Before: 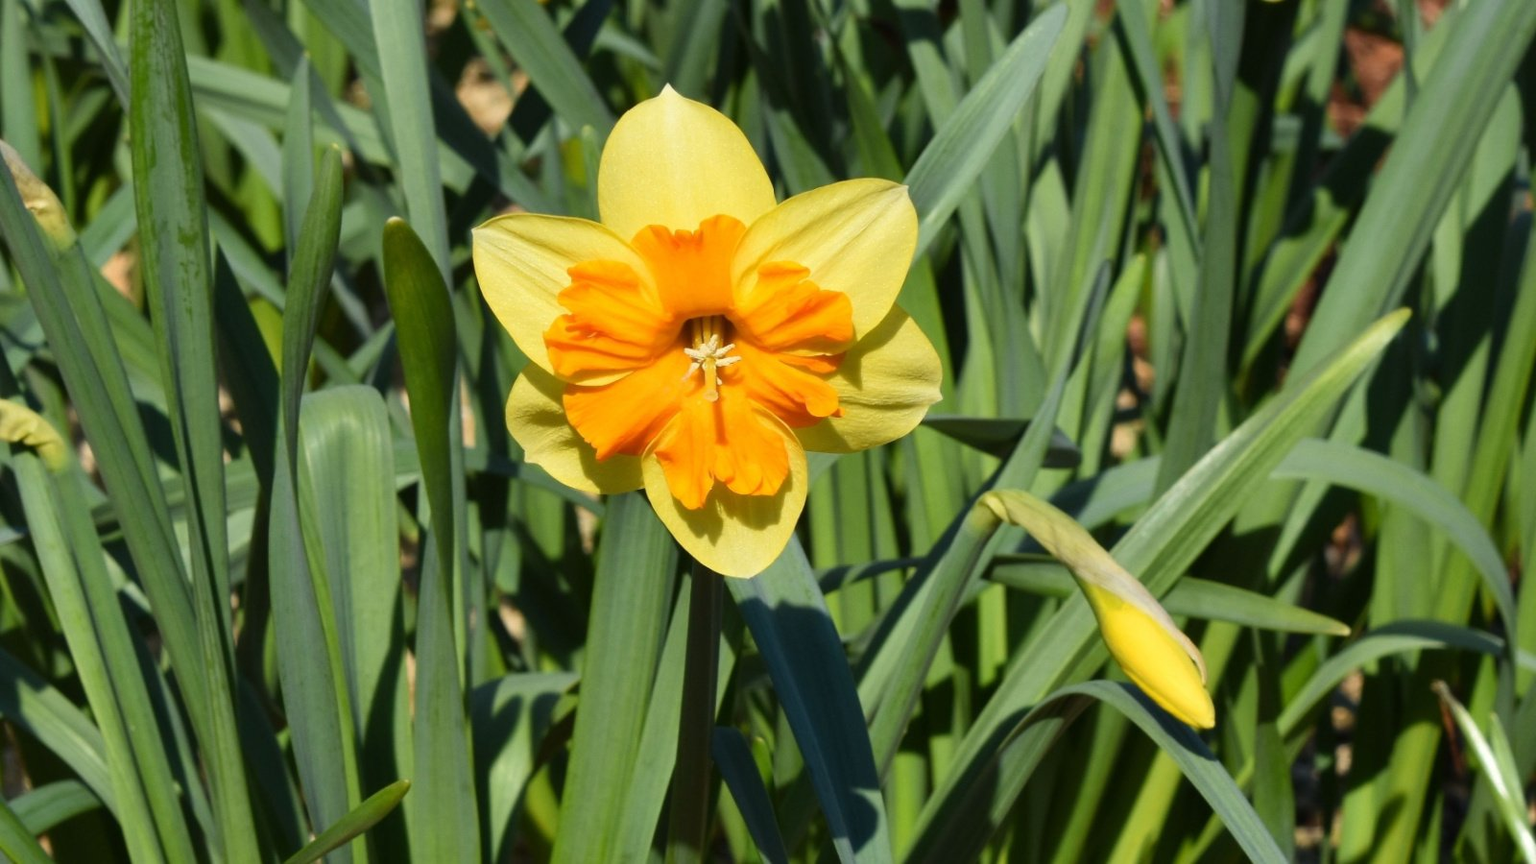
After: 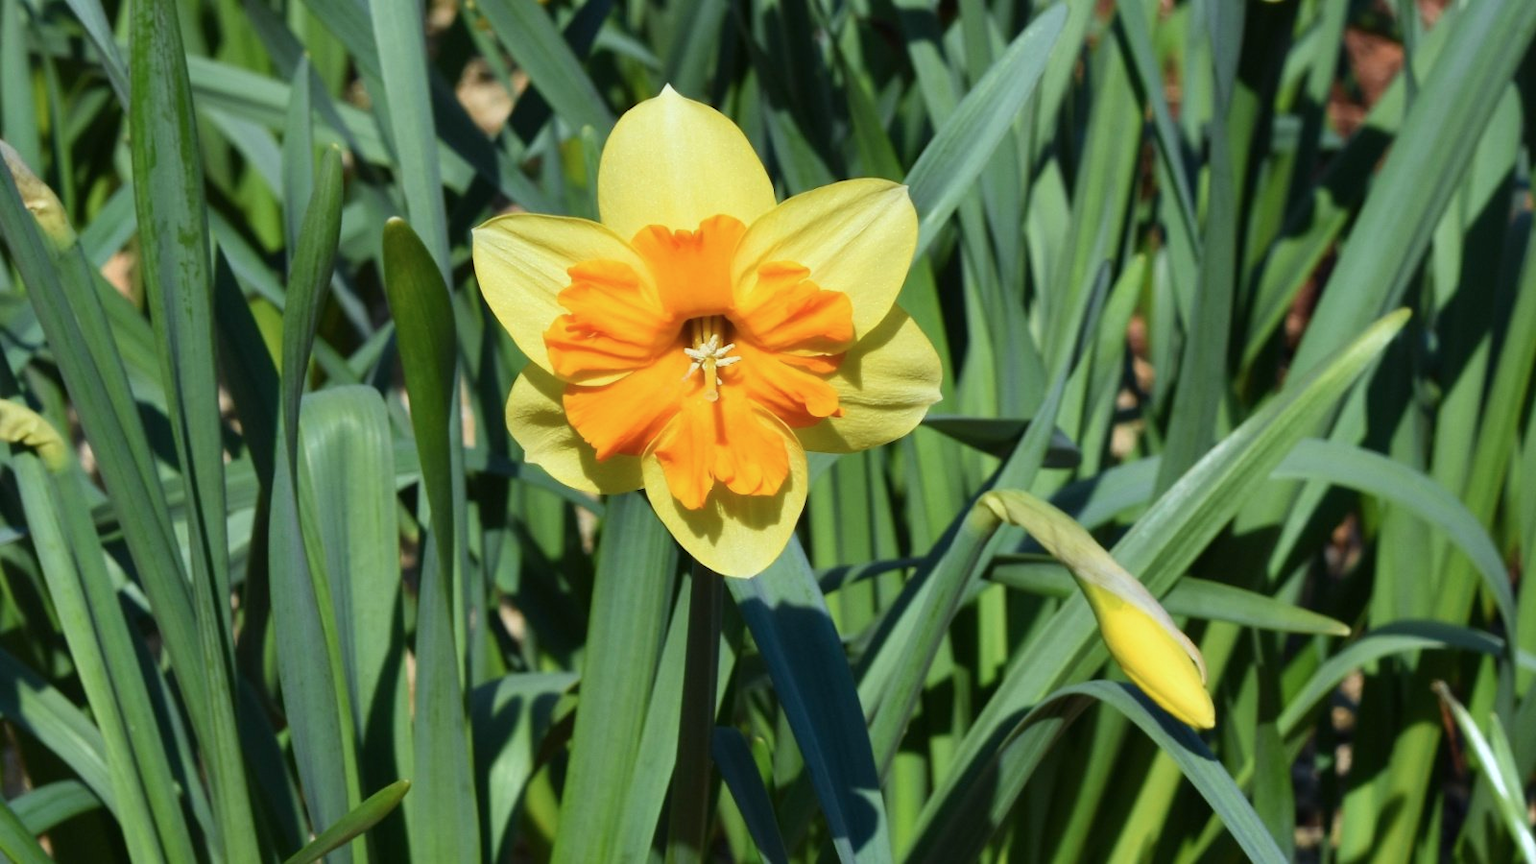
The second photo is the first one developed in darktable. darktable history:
color calibration: x 0.37, y 0.382, temperature 4318.53 K
